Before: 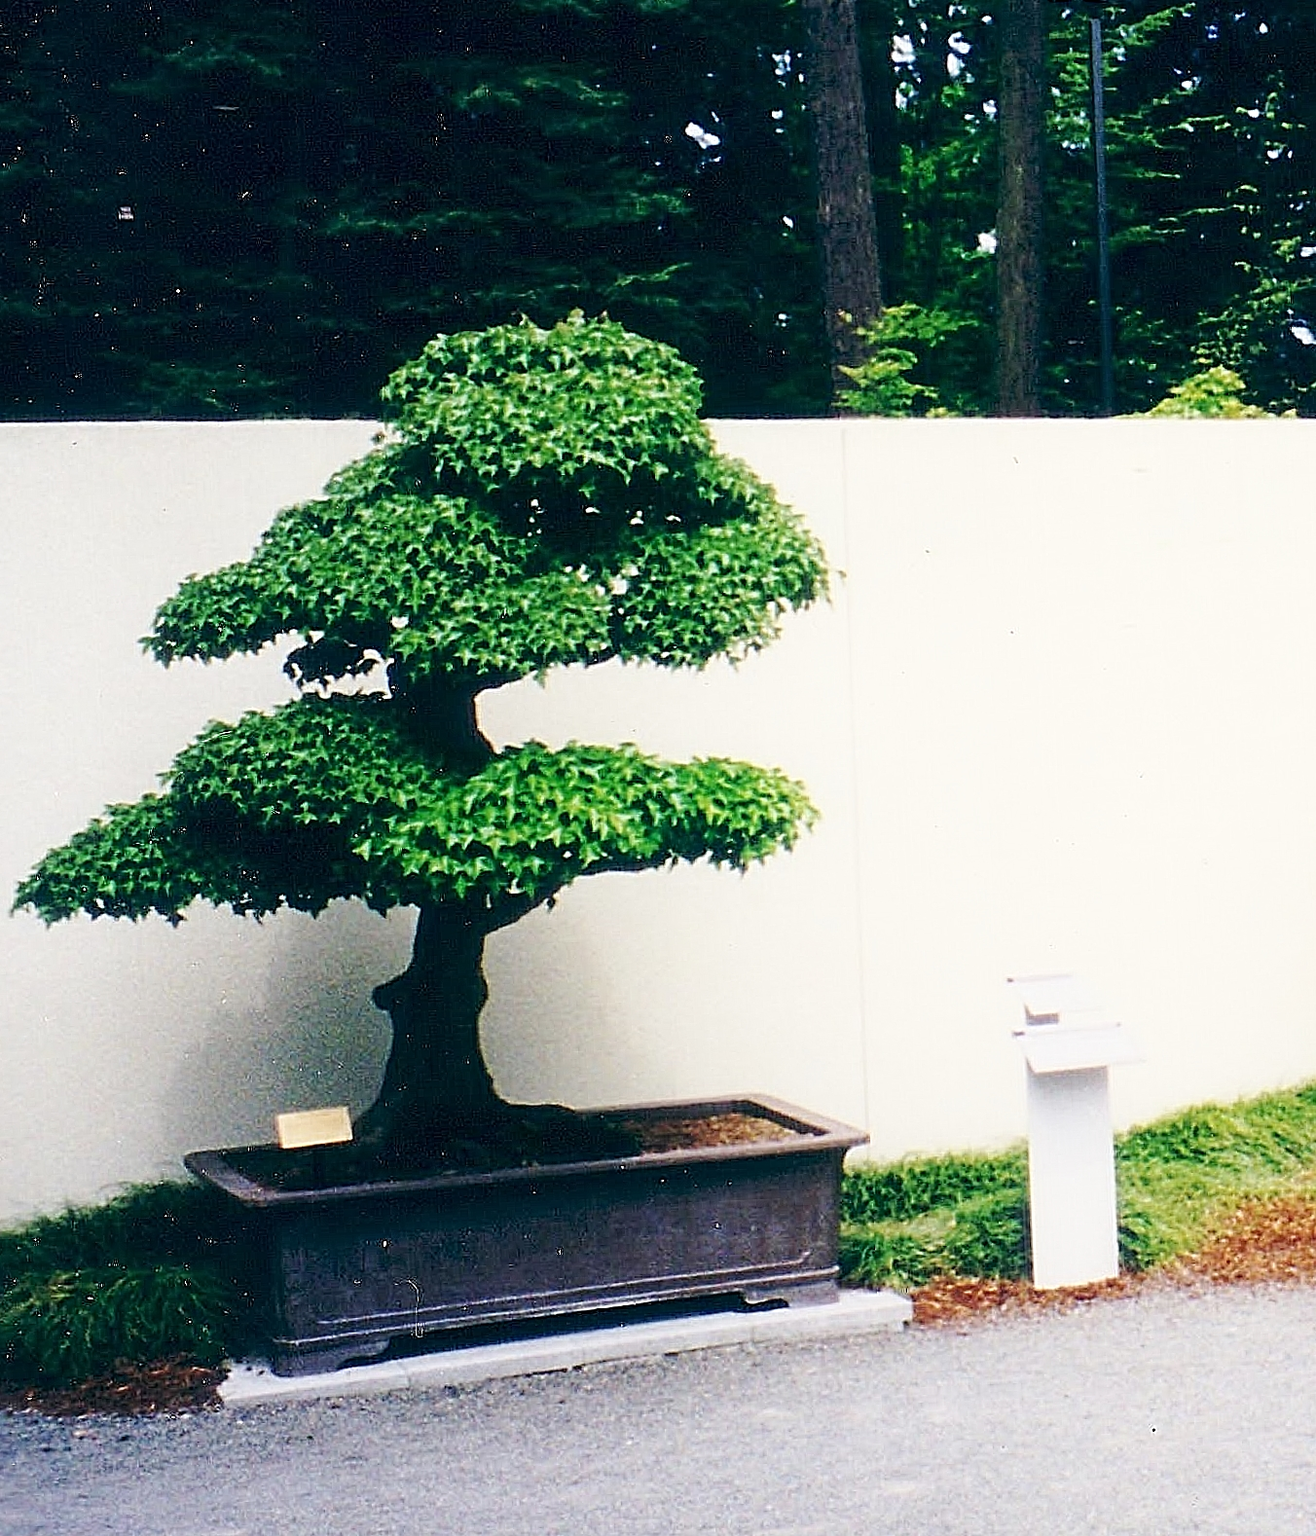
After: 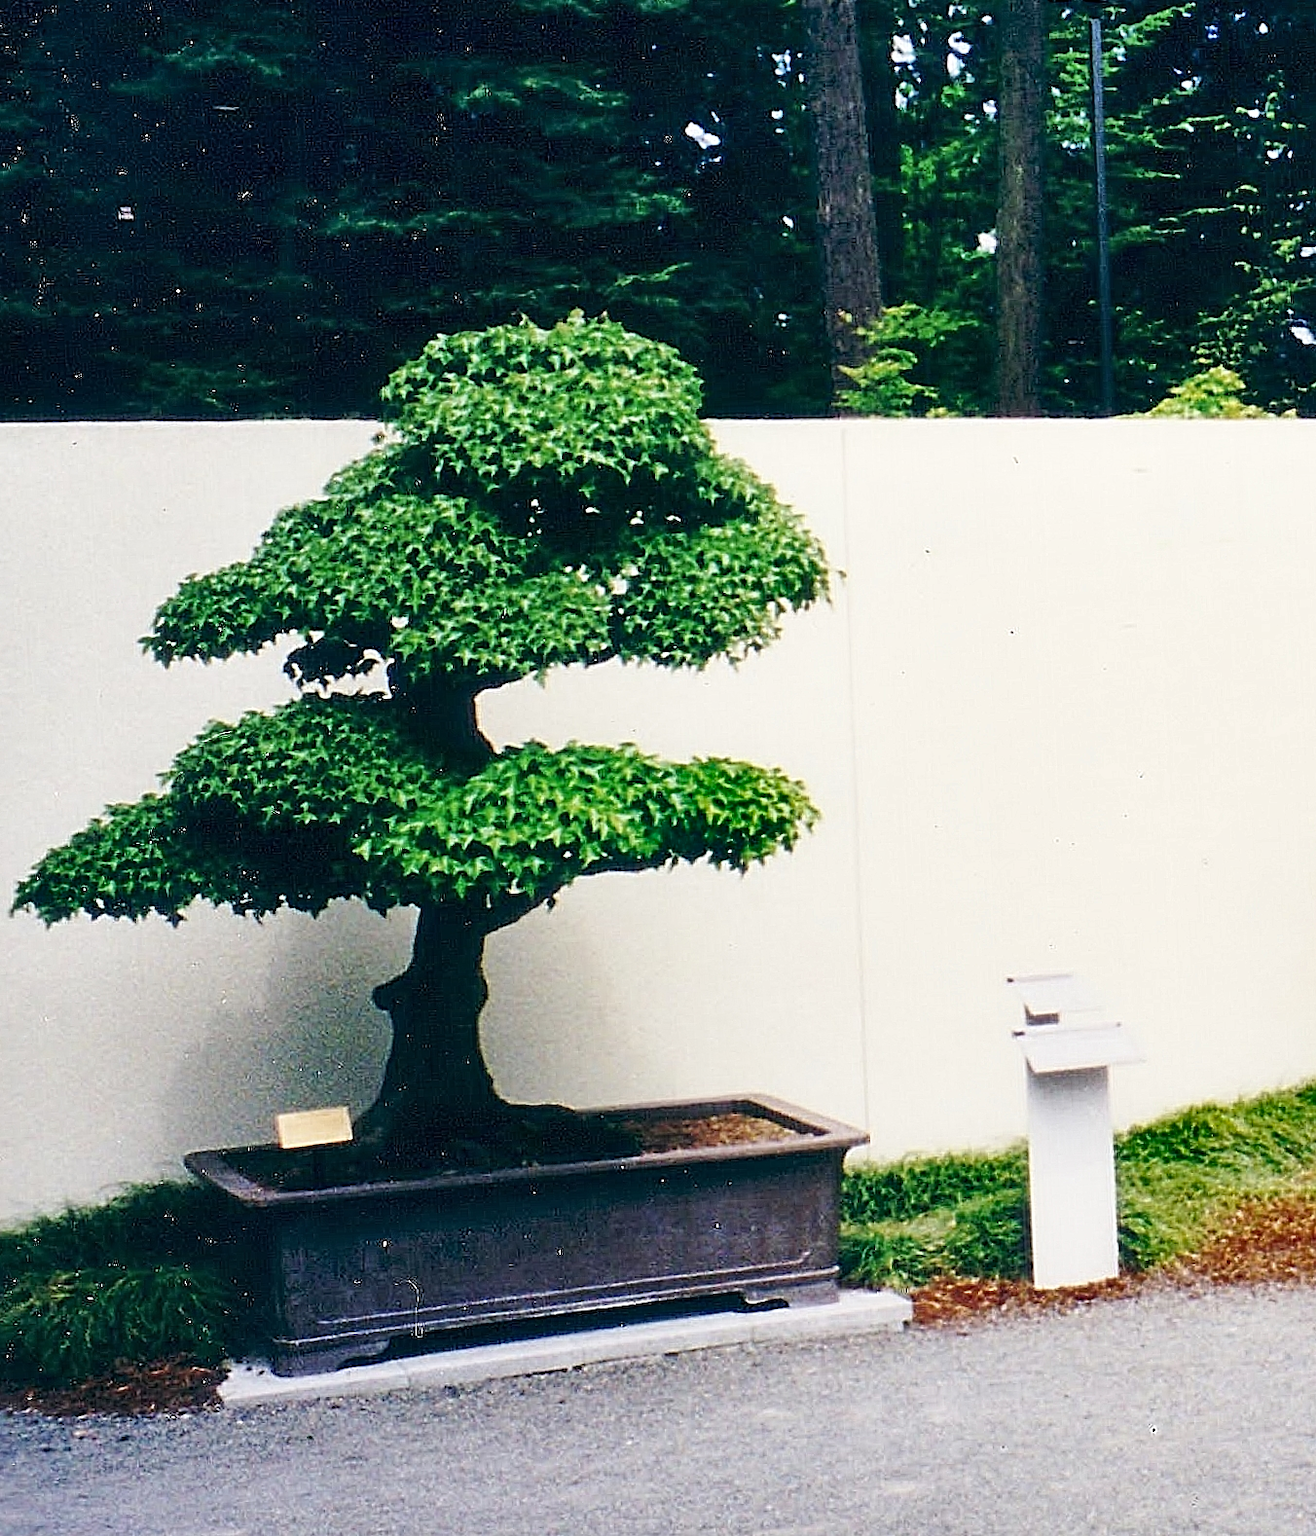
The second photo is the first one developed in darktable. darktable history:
white balance: red 1, blue 1
shadows and highlights: shadows 40, highlights -54, highlights color adjustment 46%, low approximation 0.01, soften with gaussian
